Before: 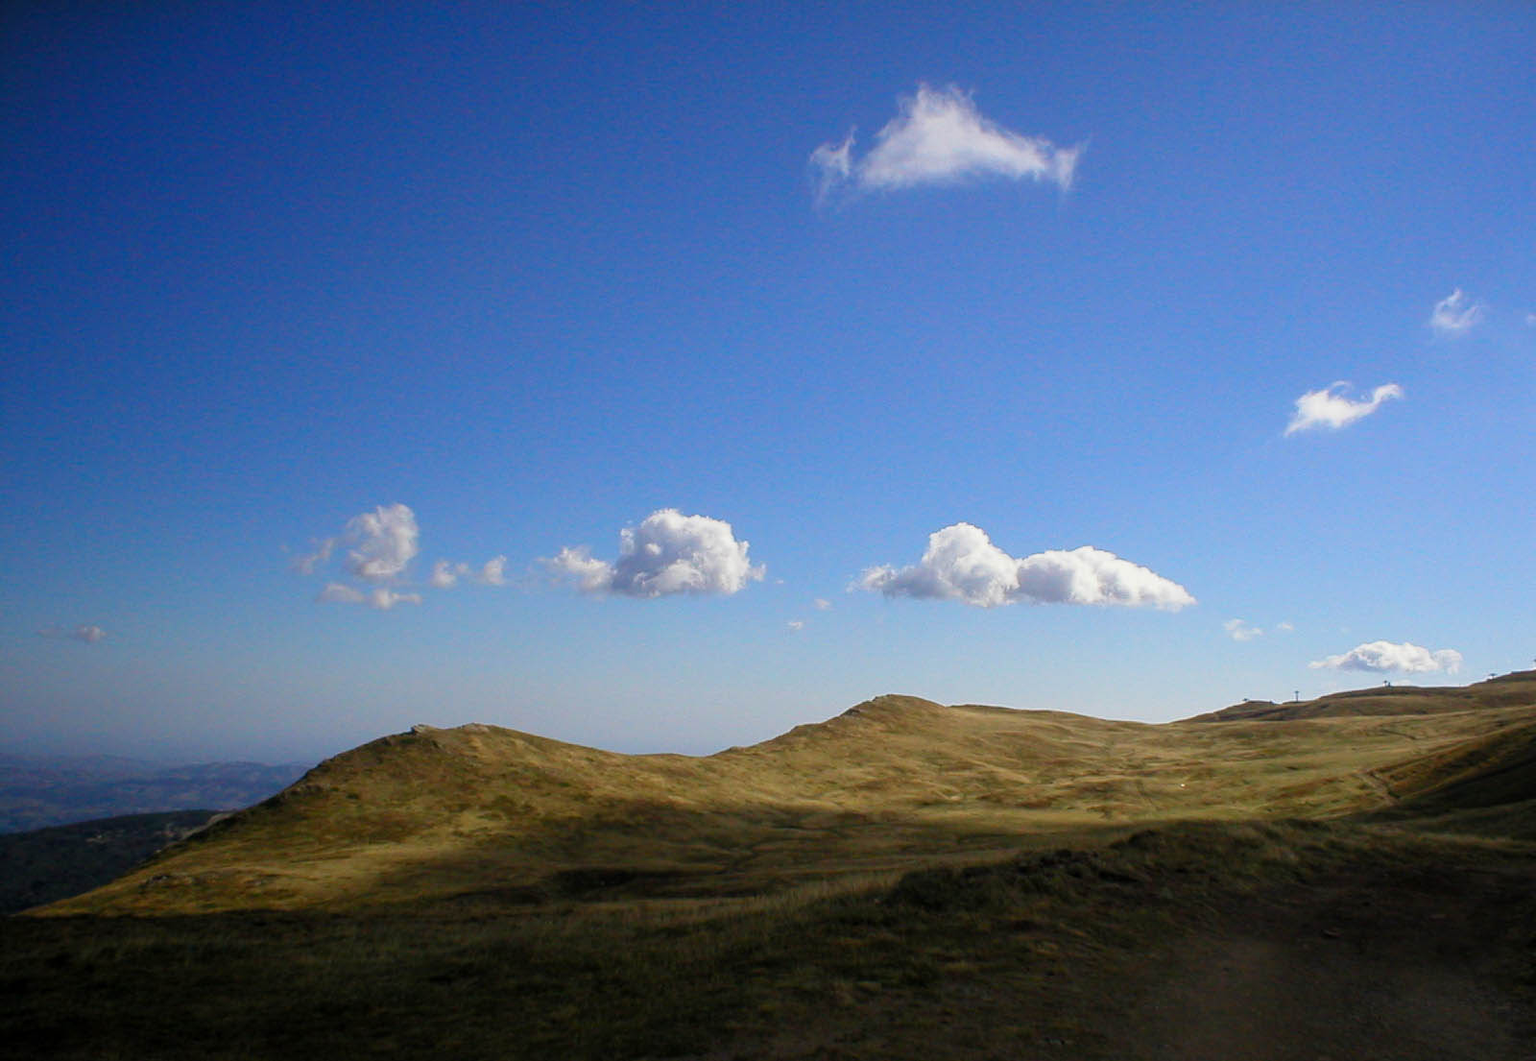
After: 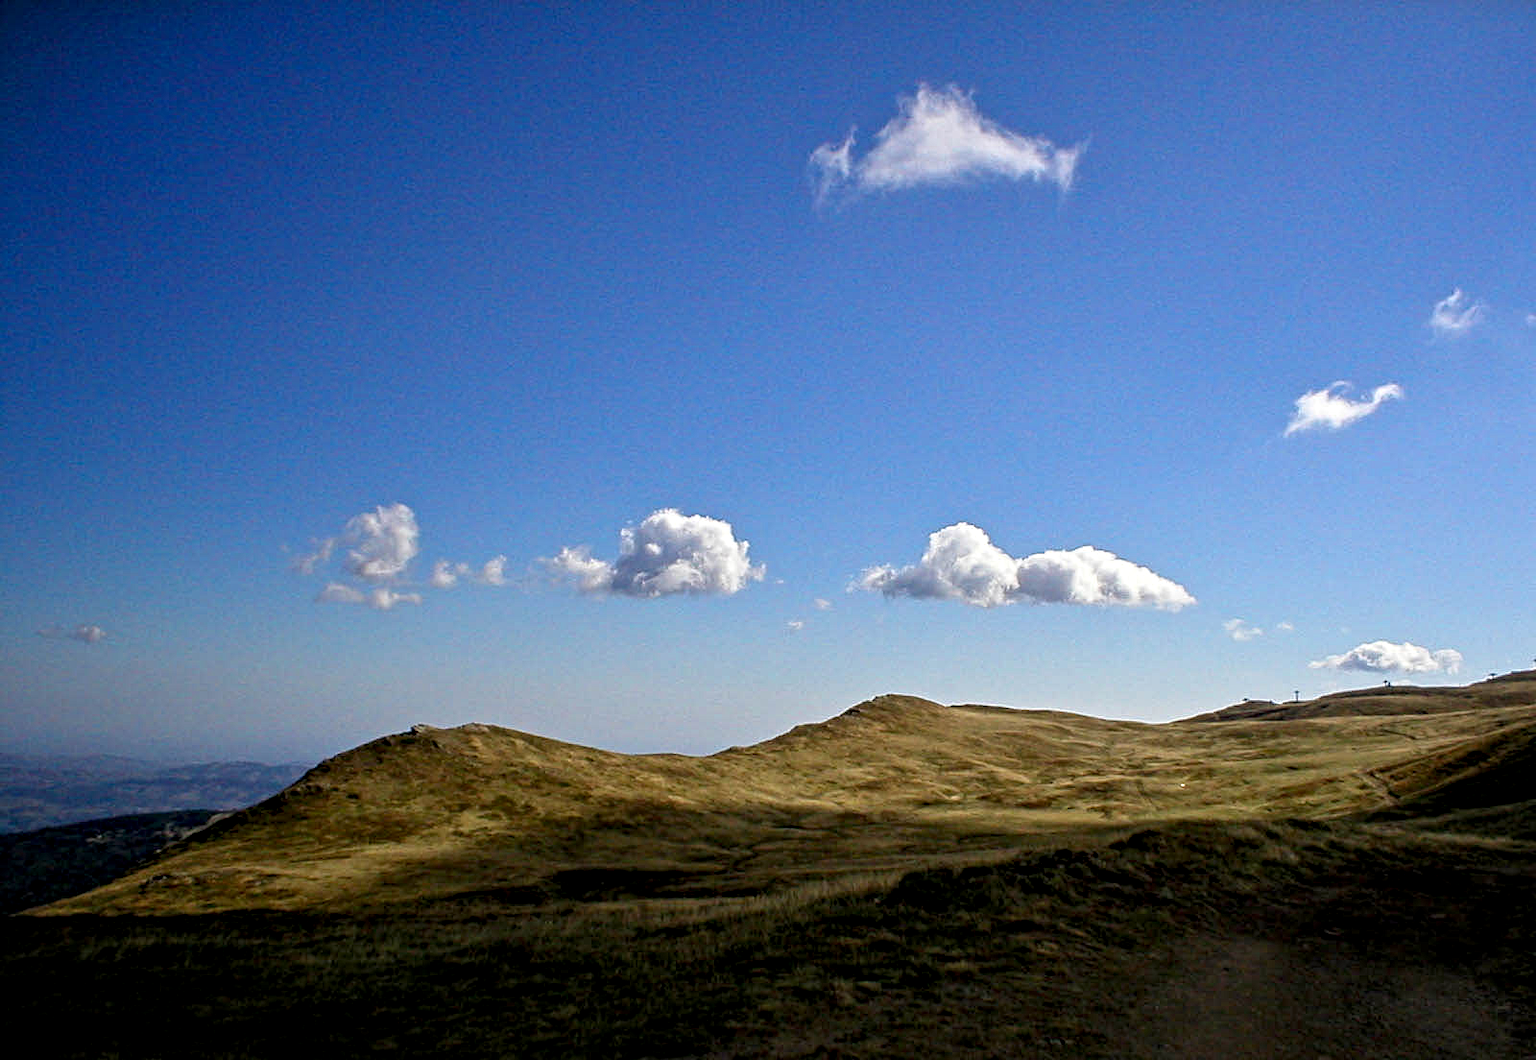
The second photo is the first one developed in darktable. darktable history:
contrast equalizer: octaves 7, y [[0.5, 0.542, 0.583, 0.625, 0.667, 0.708], [0.5 ×6], [0.5 ×6], [0 ×6], [0 ×6]]
exposure: black level correction 0.005, exposure 0.001 EV, compensate highlight preservation false
